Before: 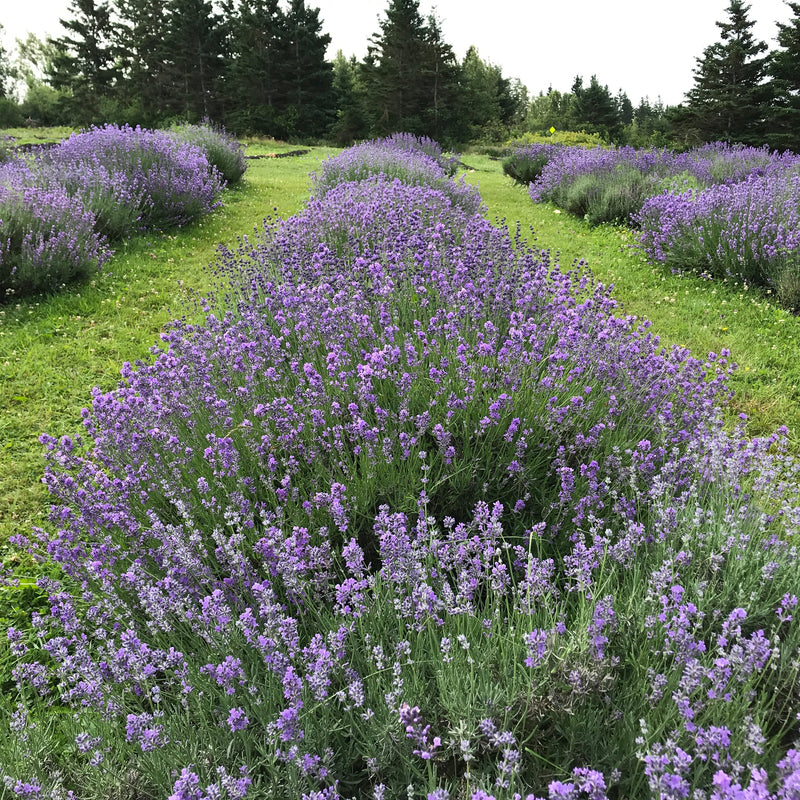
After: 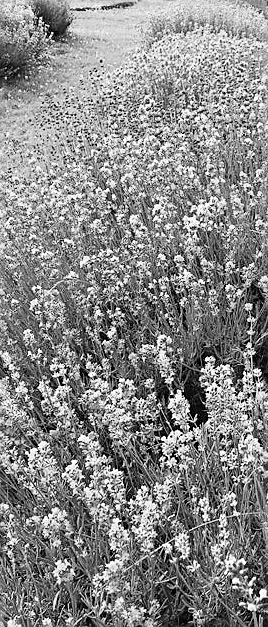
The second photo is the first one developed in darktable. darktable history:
crop and rotate: left 21.77%, top 18.528%, right 44.676%, bottom 2.997%
sharpen: on, module defaults
color calibration: output gray [0.22, 0.42, 0.37, 0], gray › normalize channels true, illuminant same as pipeline (D50), adaptation XYZ, x 0.346, y 0.359, gamut compression 0
base curve: curves: ch0 [(0, 0) (0.008, 0.007) (0.022, 0.029) (0.048, 0.089) (0.092, 0.197) (0.191, 0.399) (0.275, 0.534) (0.357, 0.65) (0.477, 0.78) (0.542, 0.833) (0.799, 0.973) (1, 1)], preserve colors none
